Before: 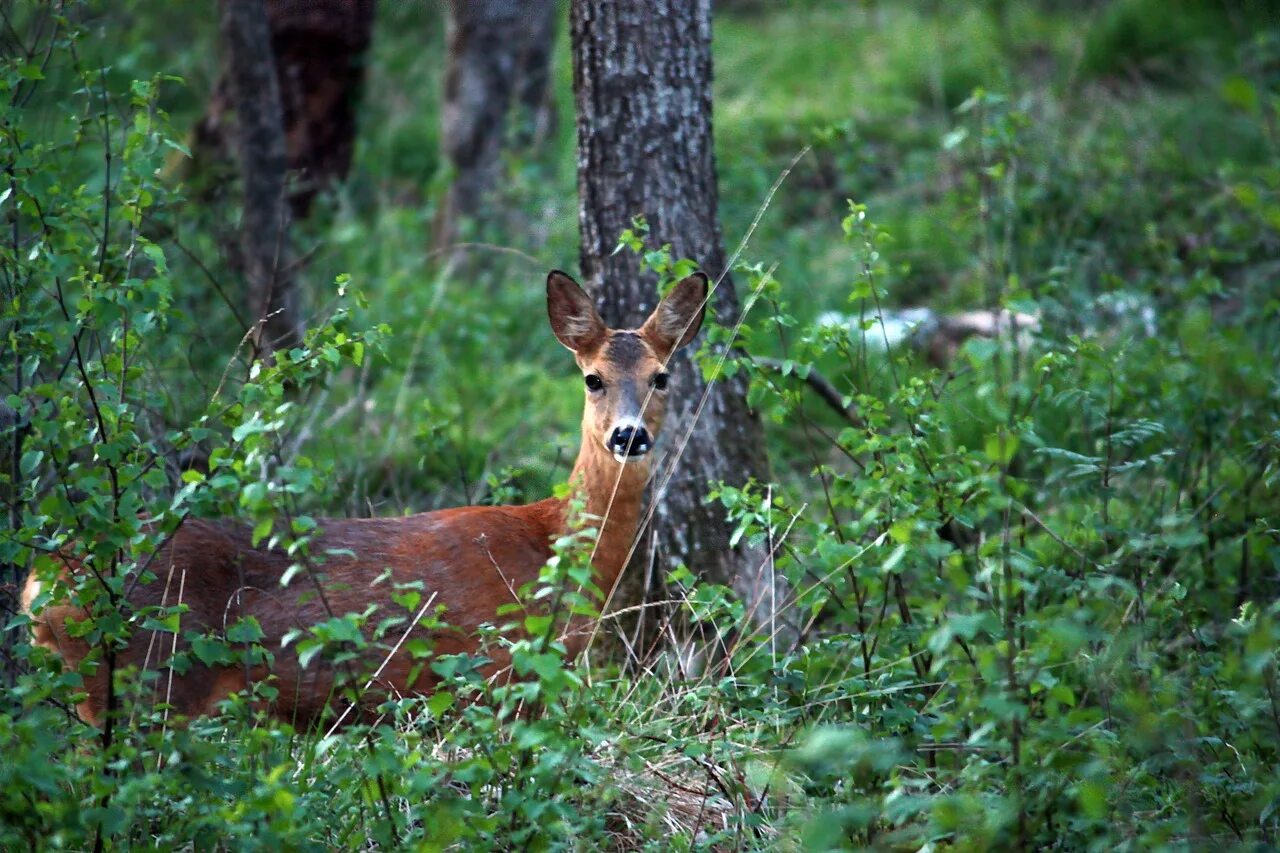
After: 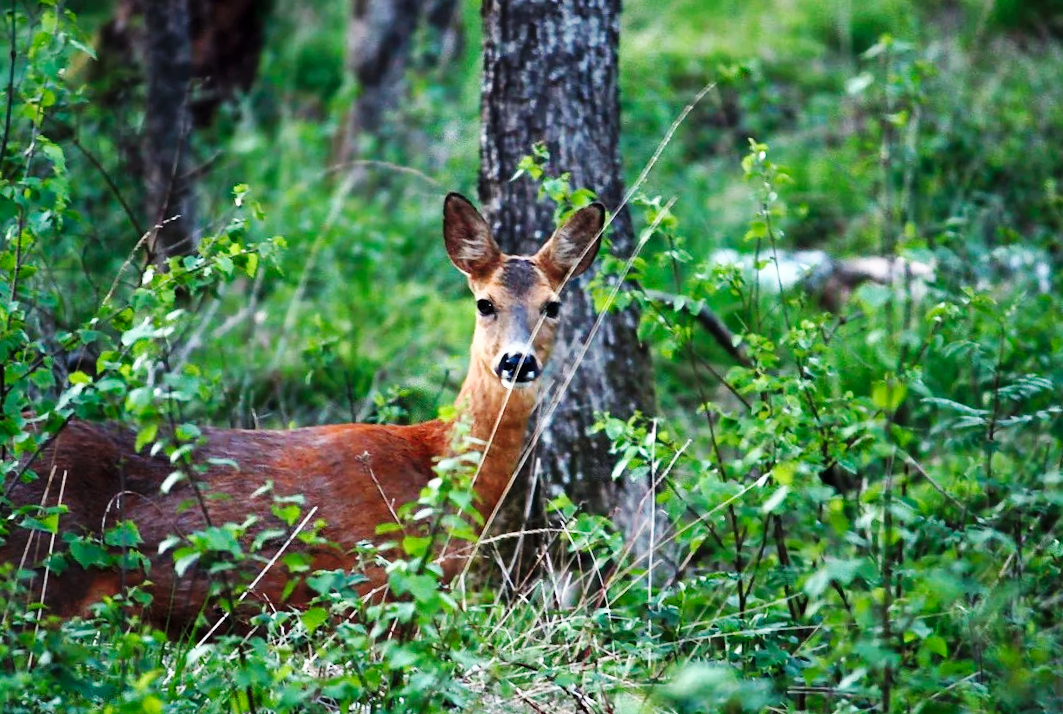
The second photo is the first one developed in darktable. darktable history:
crop and rotate: angle -3.24°, left 5.257%, top 5.179%, right 4.698%, bottom 4.102%
tone equalizer: -8 EV -0.589 EV, edges refinement/feathering 500, mask exposure compensation -1.57 EV, preserve details guided filter
base curve: curves: ch0 [(0, 0) (0.032, 0.025) (0.121, 0.166) (0.206, 0.329) (0.605, 0.79) (1, 1)], preserve colors none
